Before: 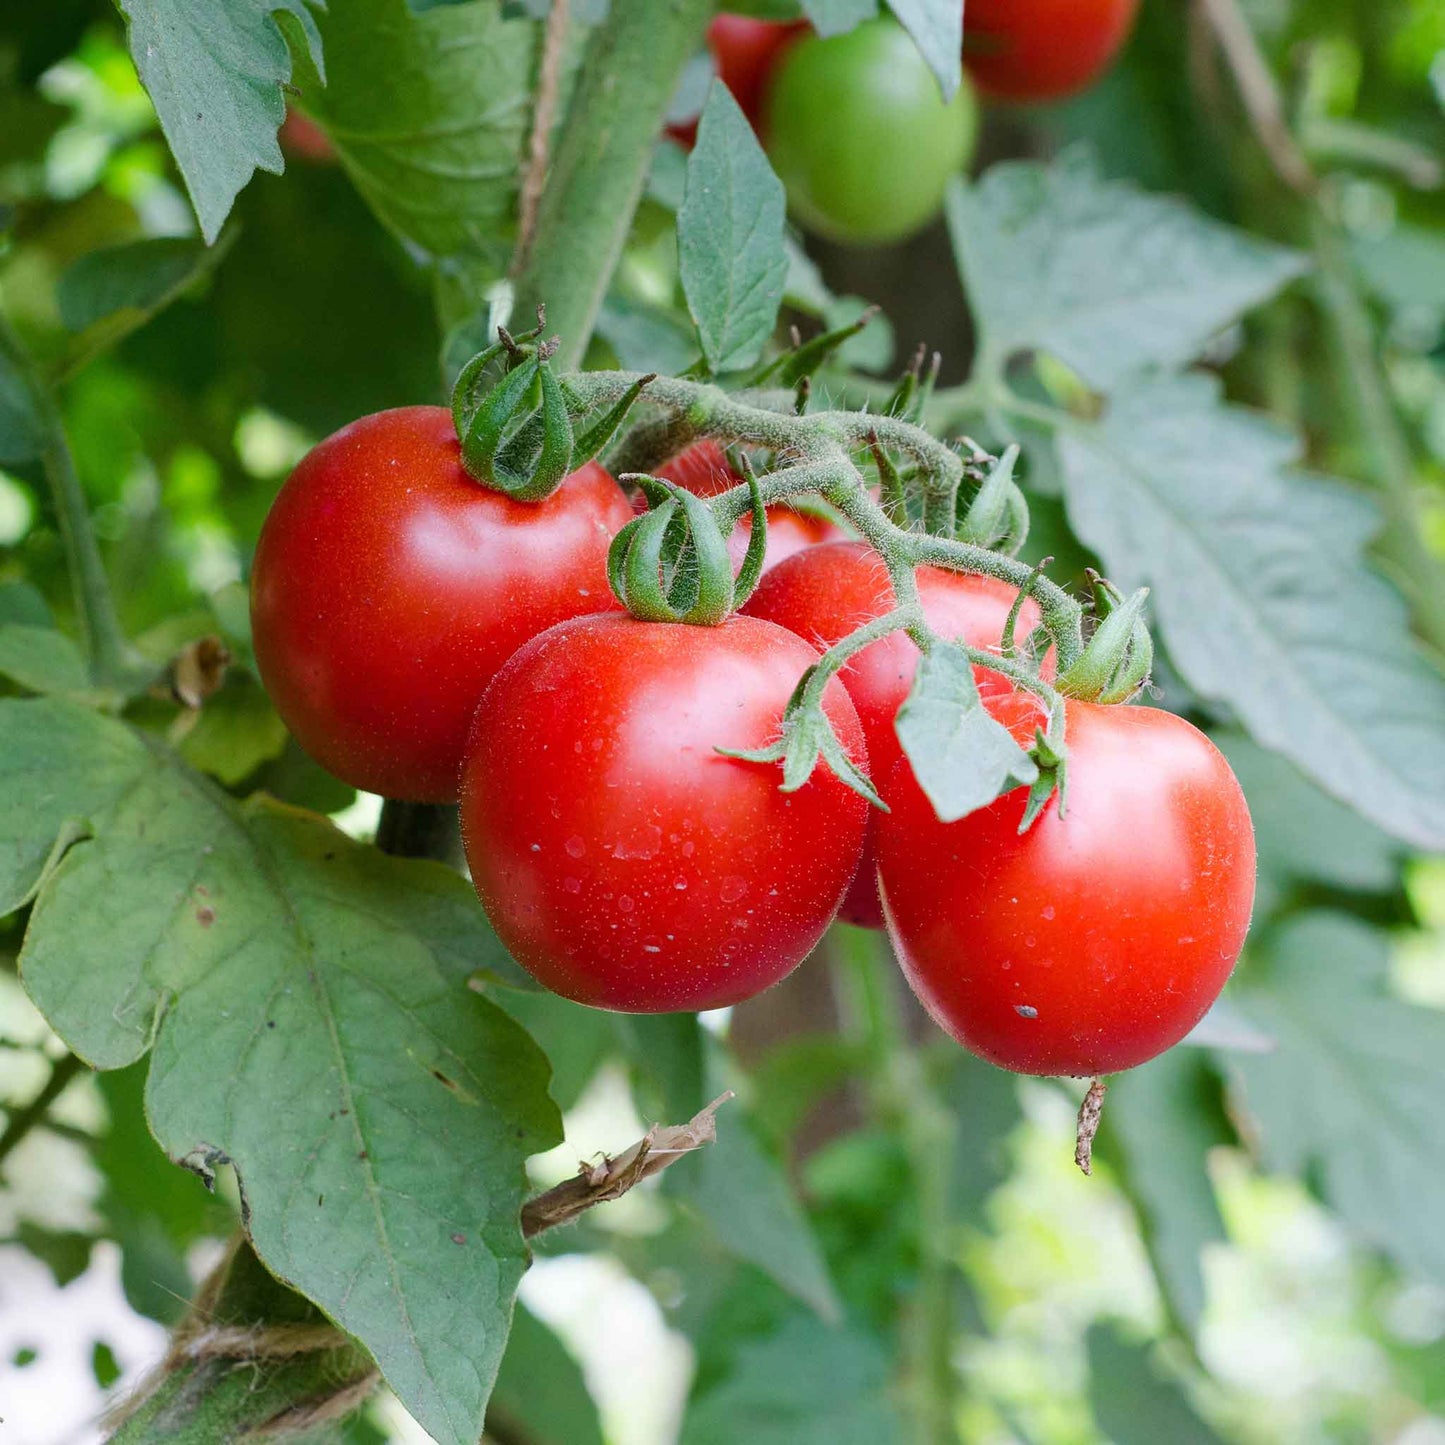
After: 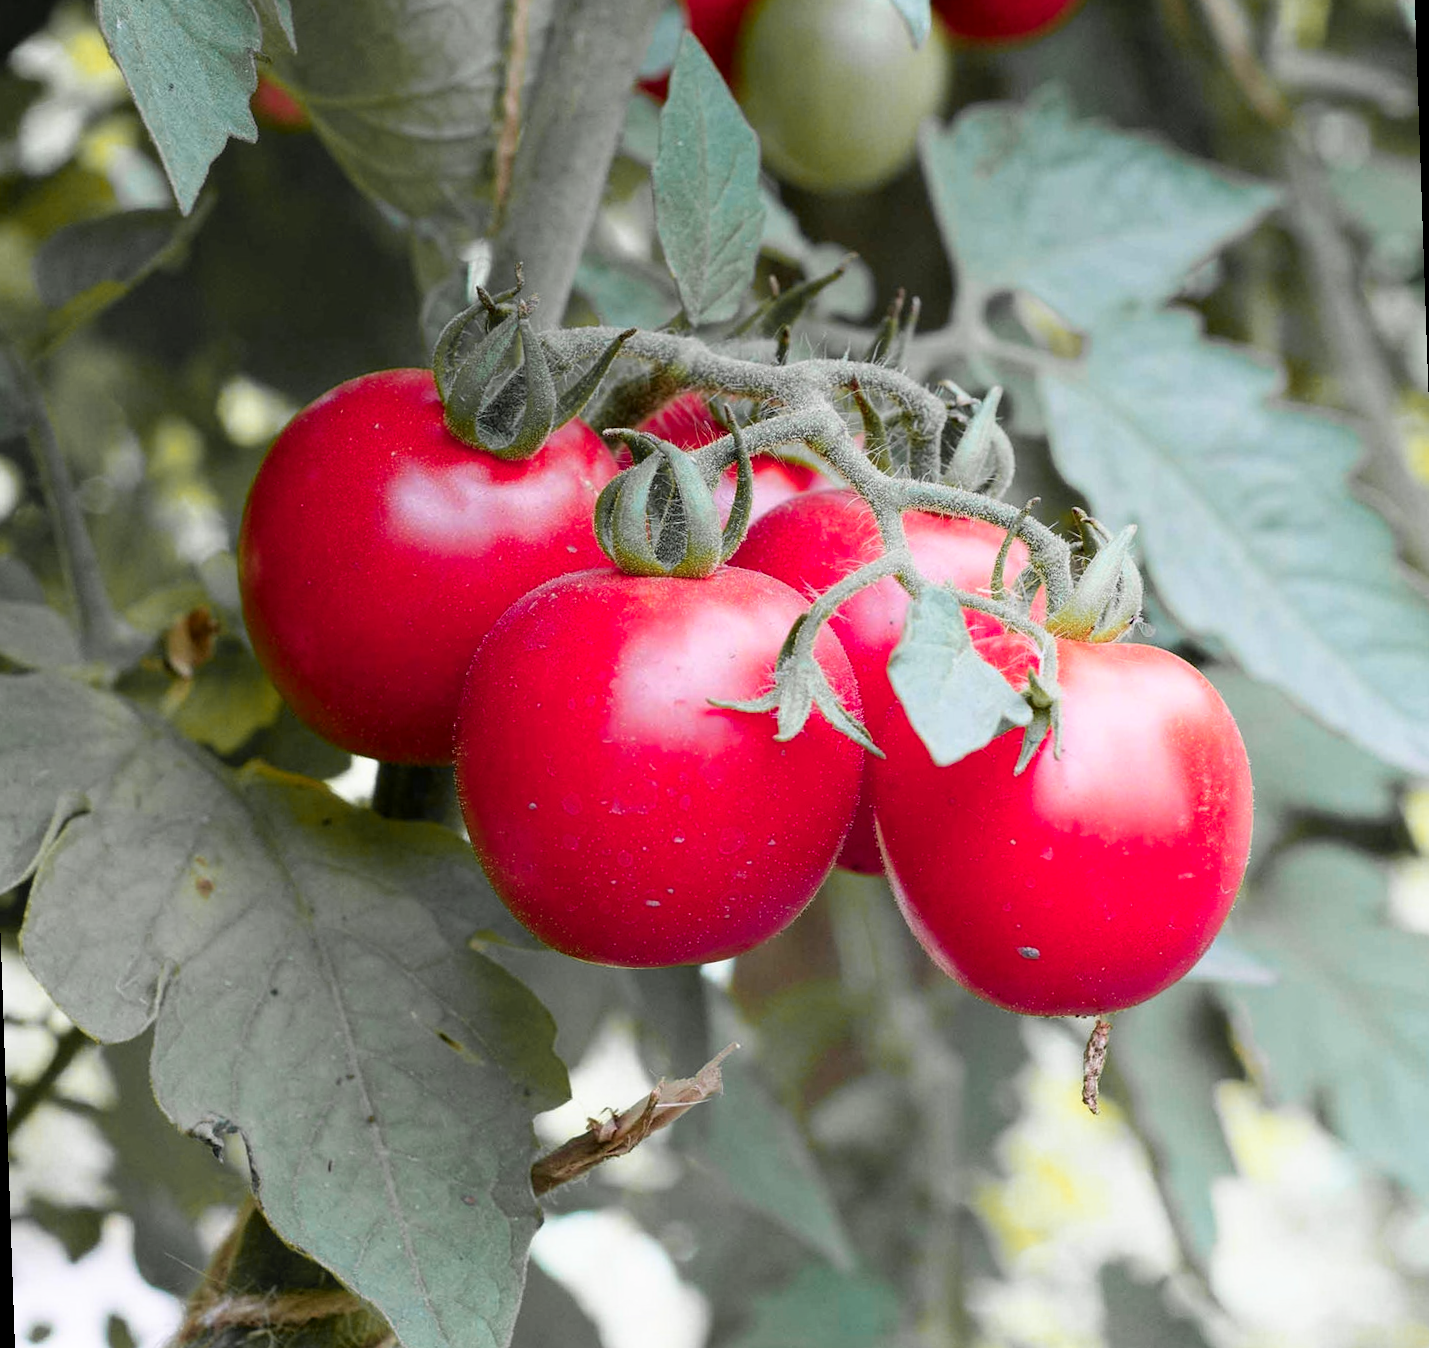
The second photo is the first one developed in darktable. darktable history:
color zones: curves: ch1 [(0.29, 0.492) (0.373, 0.185) (0.509, 0.481)]; ch2 [(0.25, 0.462) (0.749, 0.457)], mix 40.67%
shadows and highlights: shadows -62.32, white point adjustment -5.22, highlights 61.59
rotate and perspective: rotation -2°, crop left 0.022, crop right 0.978, crop top 0.049, crop bottom 0.951
